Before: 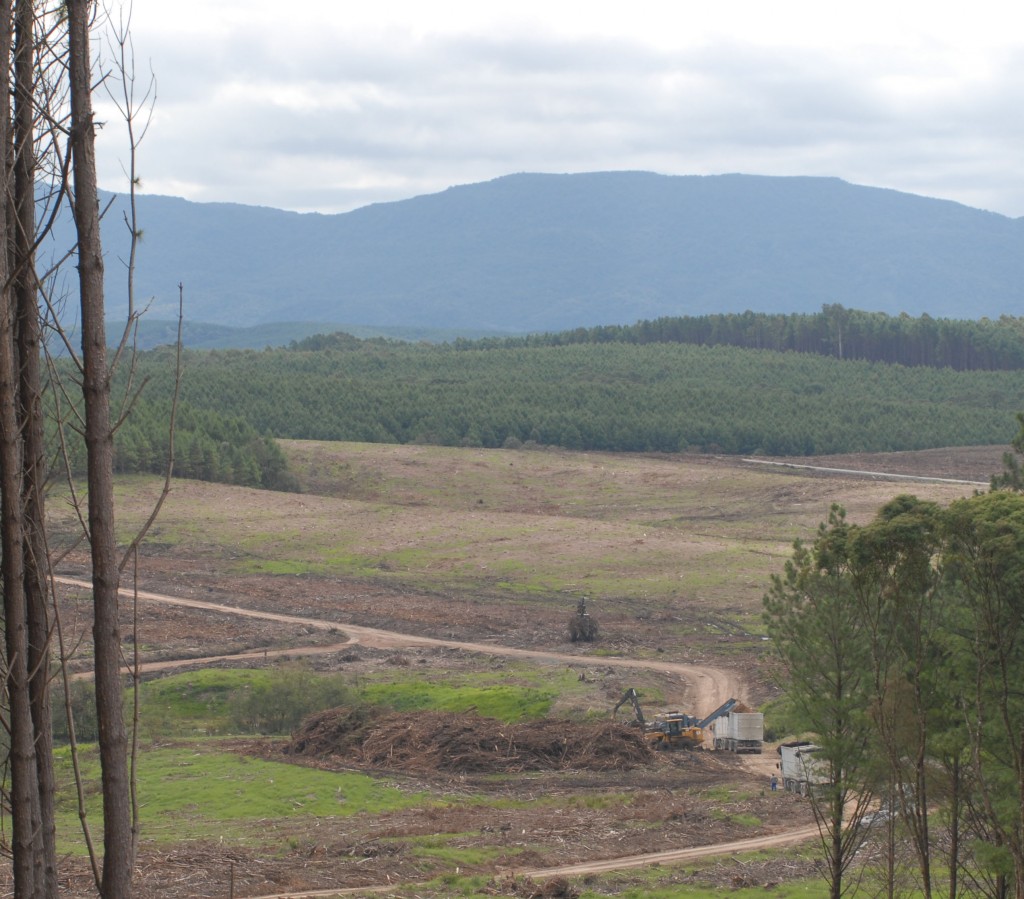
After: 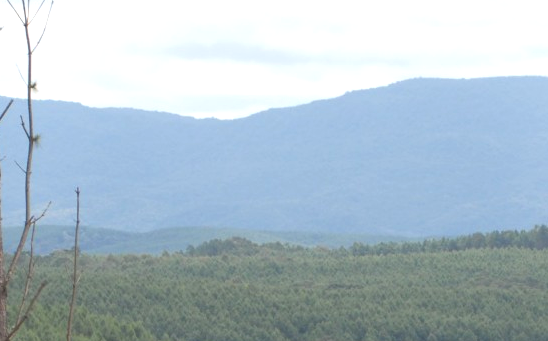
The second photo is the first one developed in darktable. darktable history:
exposure: black level correction 0, exposure 0.499 EV, compensate exposure bias true, compensate highlight preservation false
crop: left 10.129%, top 10.592%, right 36.308%, bottom 51.389%
